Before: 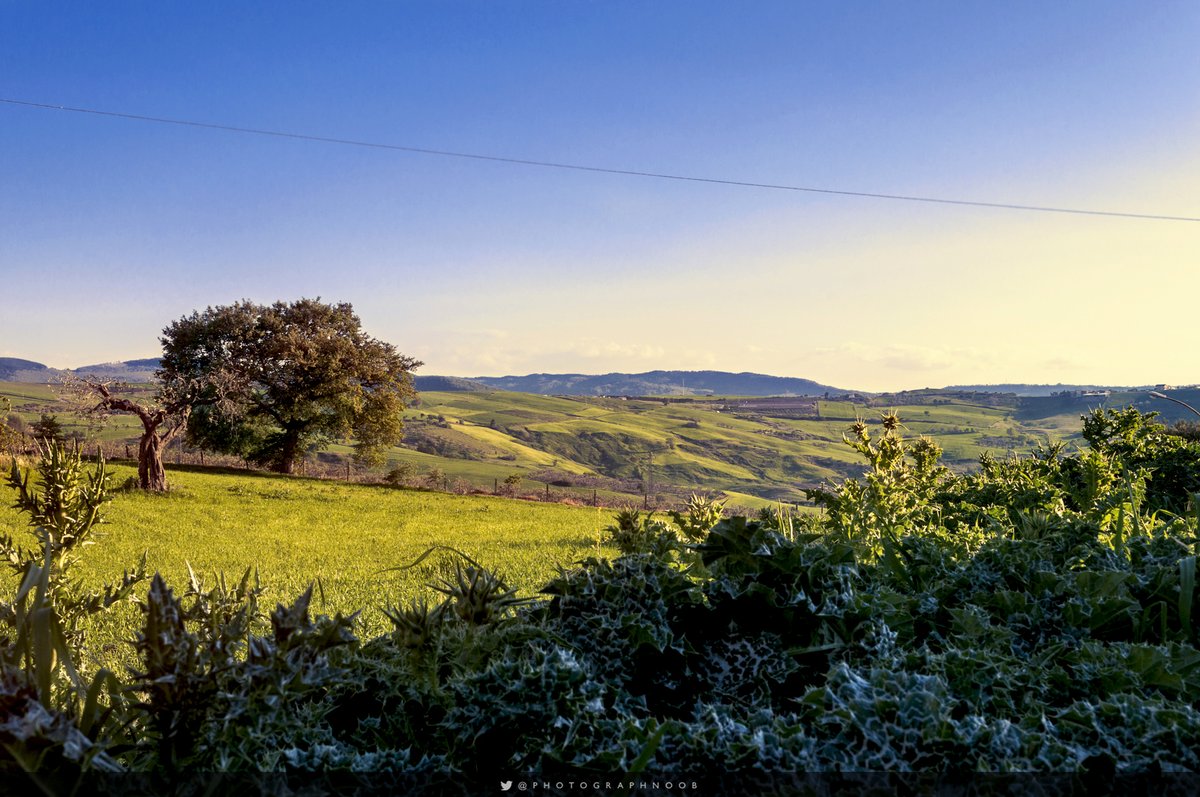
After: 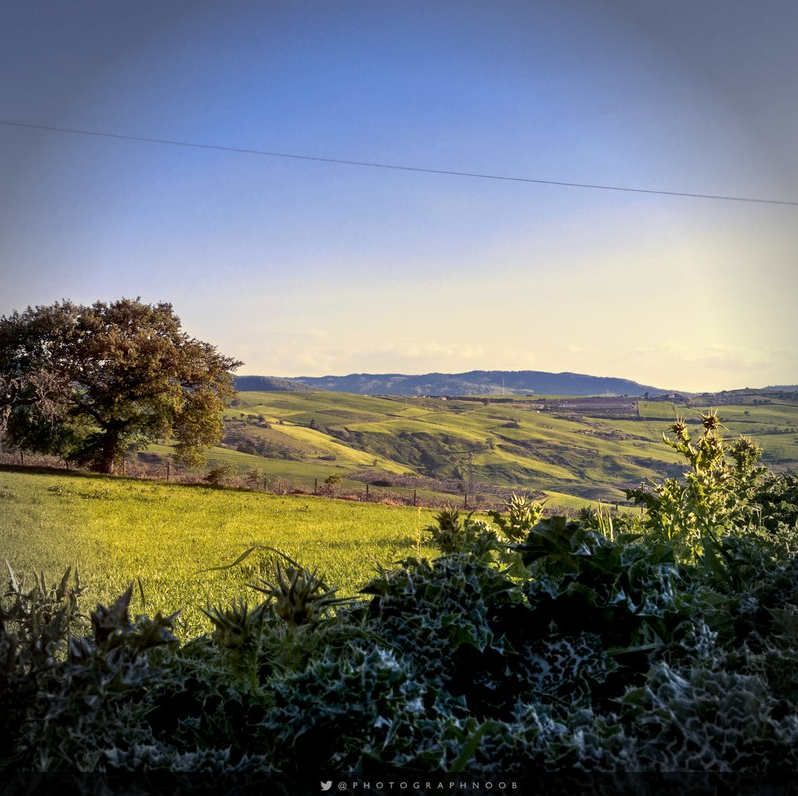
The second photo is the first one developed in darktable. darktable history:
crop and rotate: left 15.036%, right 18.434%
vignetting: fall-off radius 32.27%
